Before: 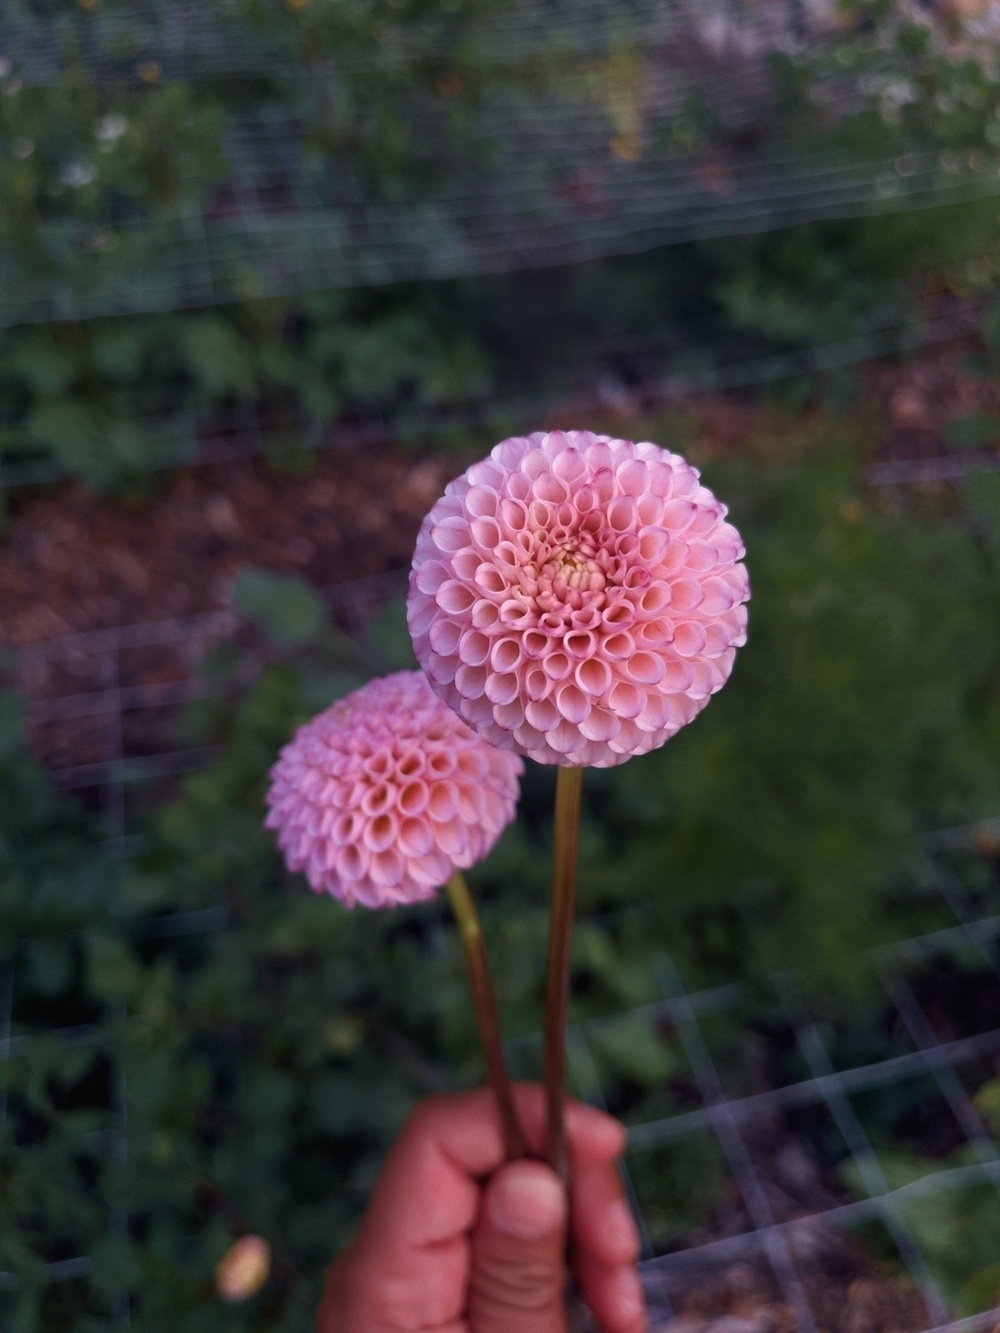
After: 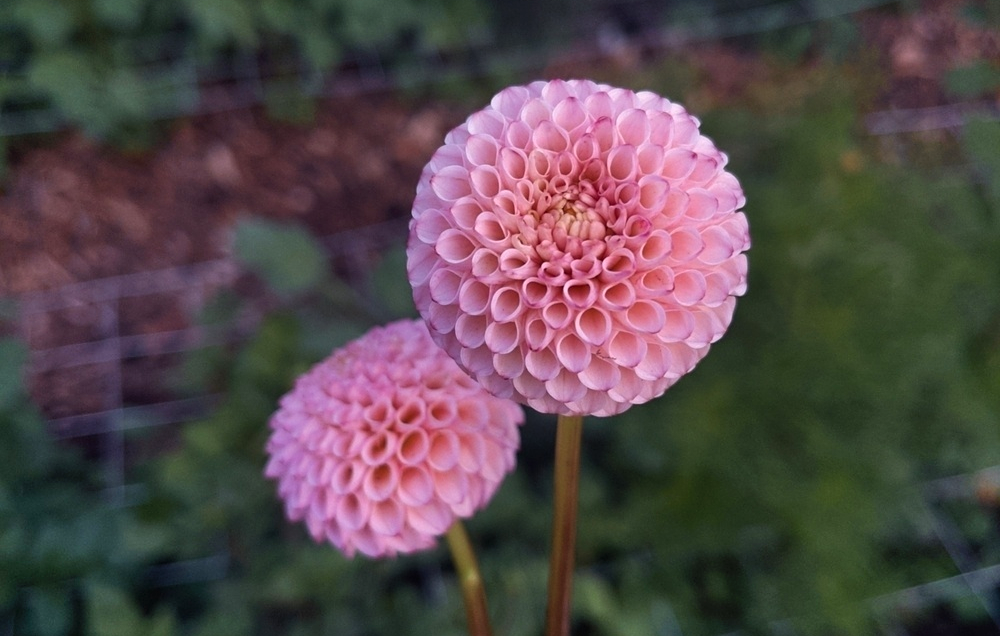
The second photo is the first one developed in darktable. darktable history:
tone equalizer: edges refinement/feathering 500, mask exposure compensation -1.57 EV, preserve details no
sharpen: amount 0.204
shadows and highlights: low approximation 0.01, soften with gaussian
crop and rotate: top 26.377%, bottom 25.881%
